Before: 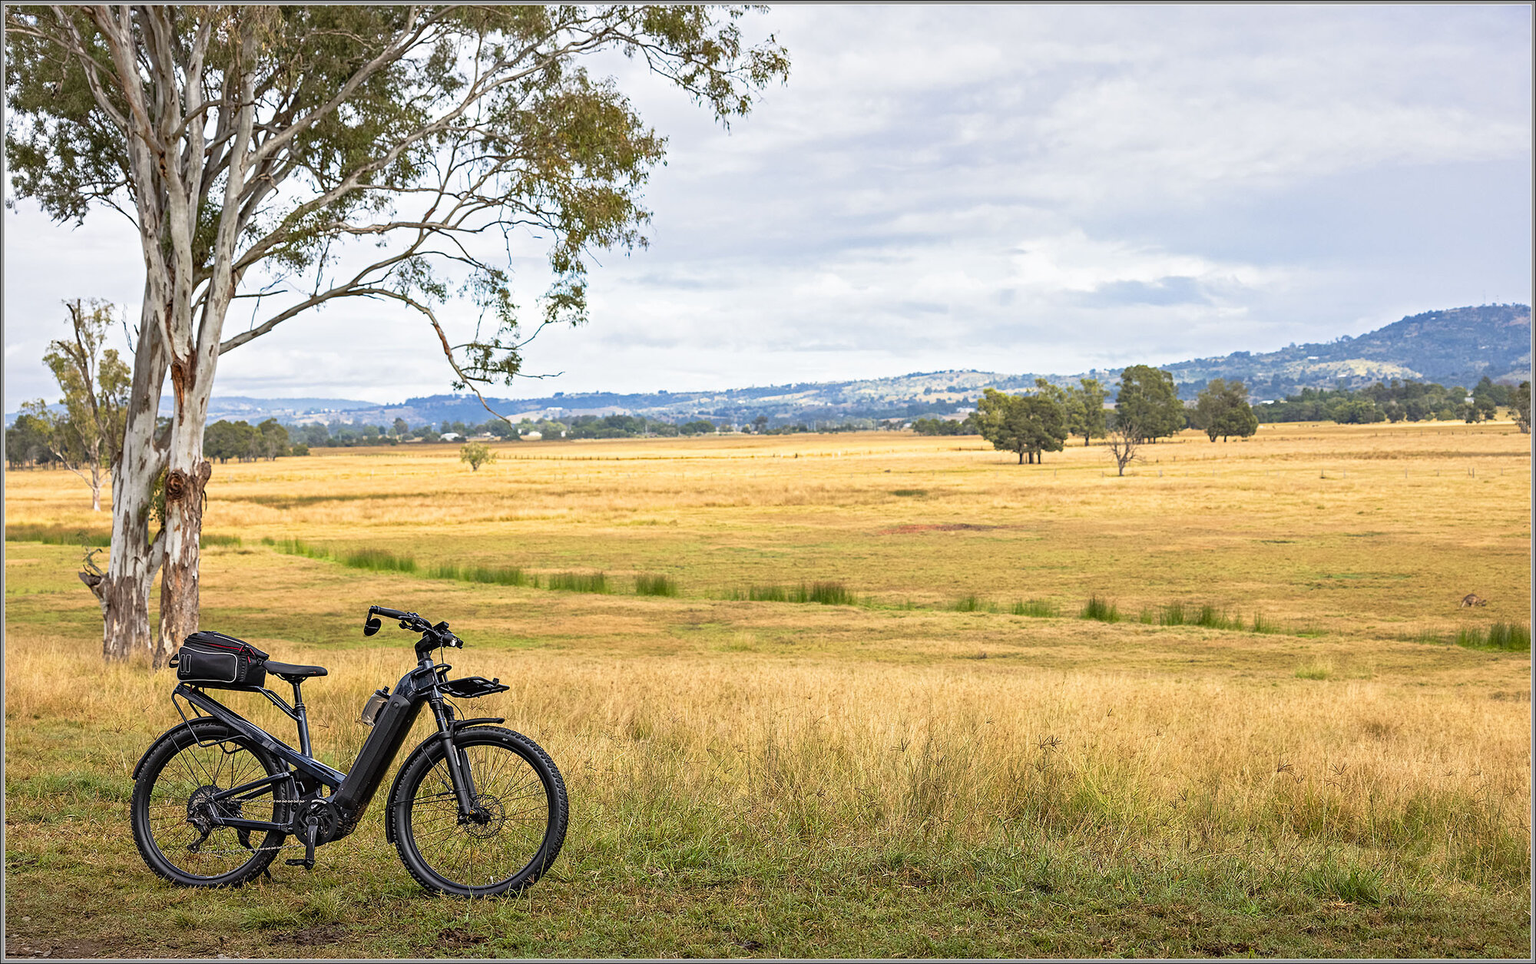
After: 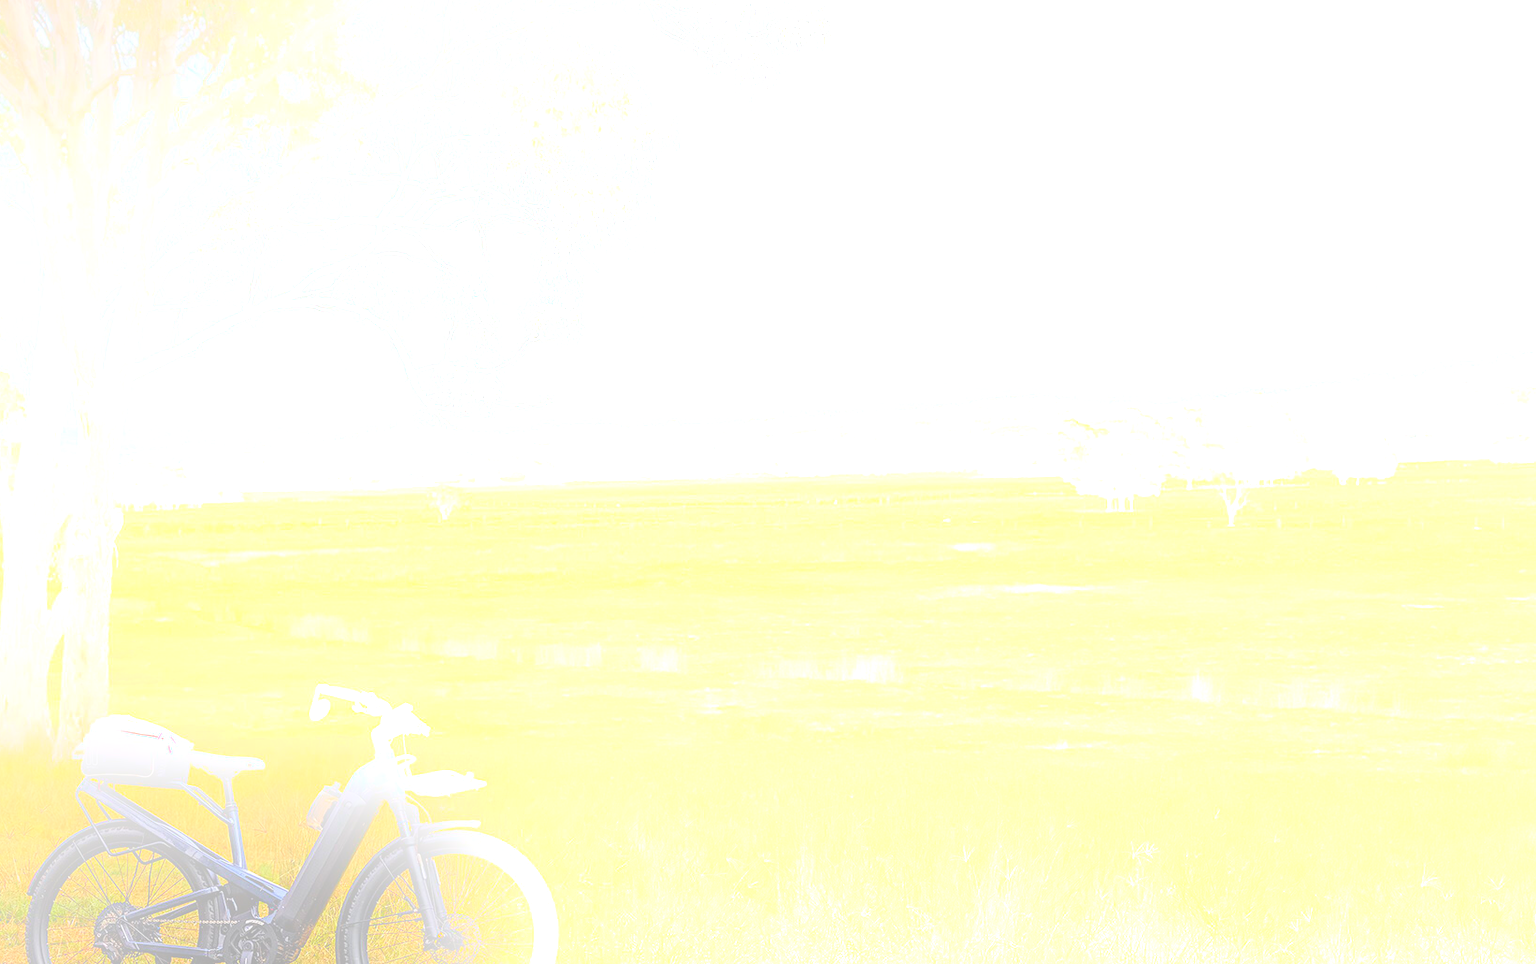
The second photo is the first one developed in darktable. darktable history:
bloom: size 25%, threshold 5%, strength 90%
crop and rotate: left 7.196%, top 4.574%, right 10.605%, bottom 13.178%
